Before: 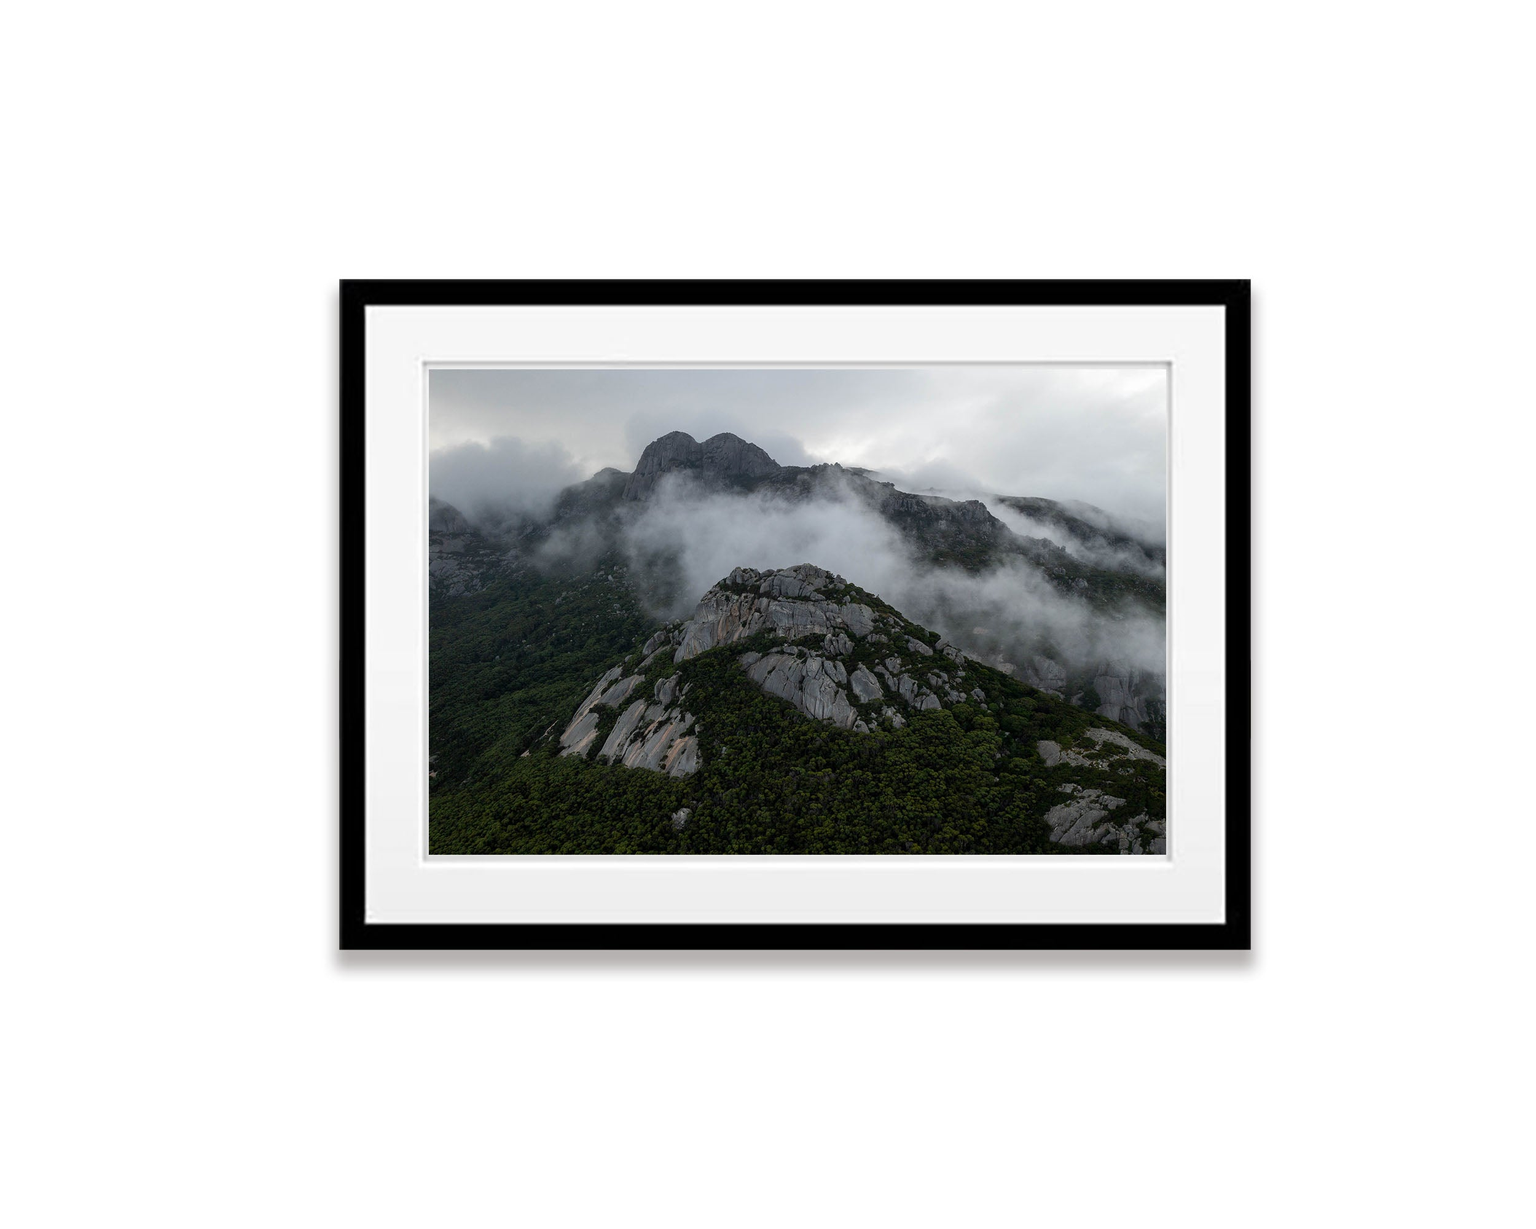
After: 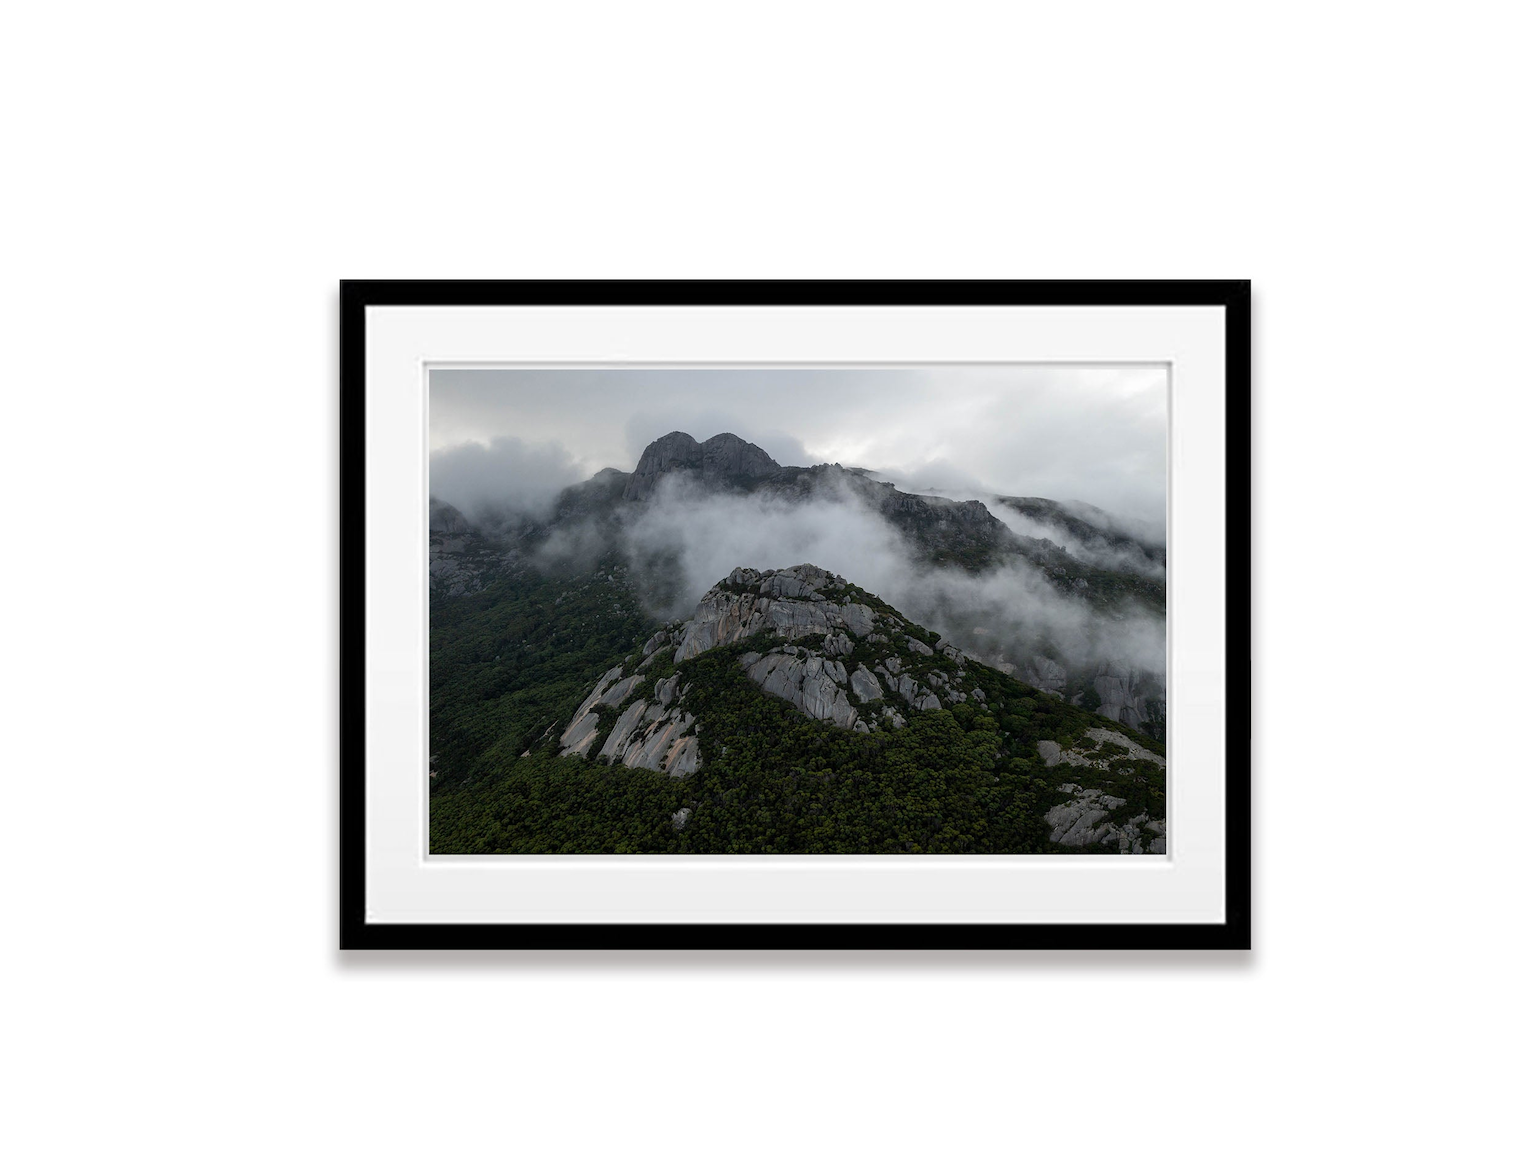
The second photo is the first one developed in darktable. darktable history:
crop and rotate: top 0.011%, bottom 5.02%
